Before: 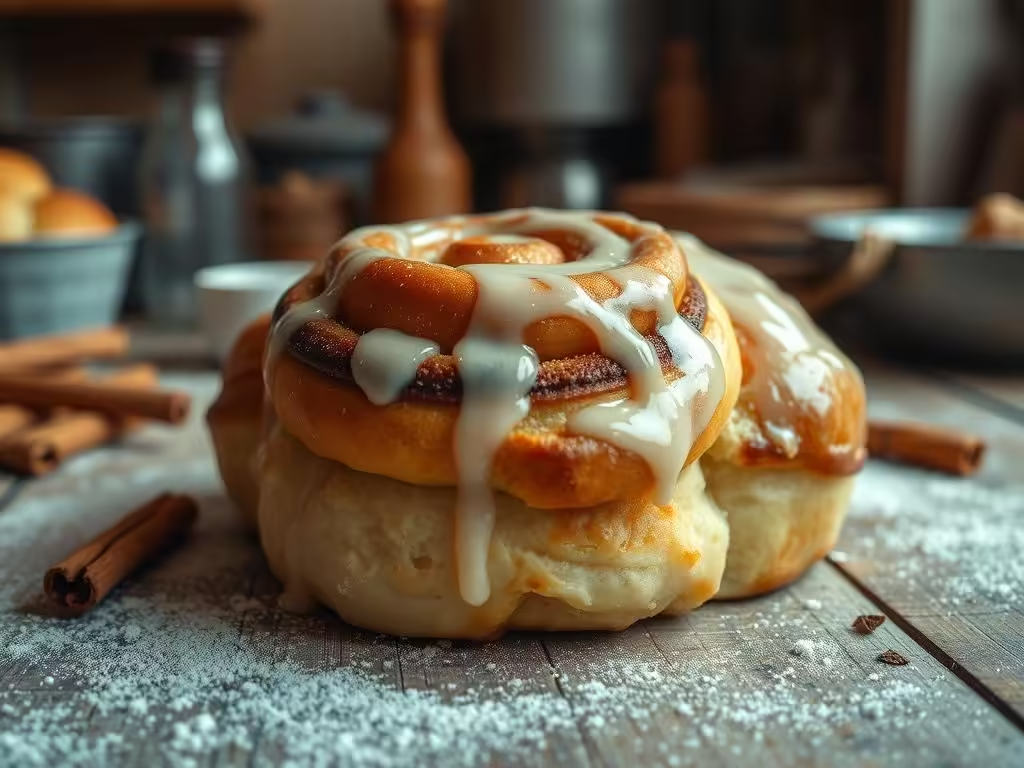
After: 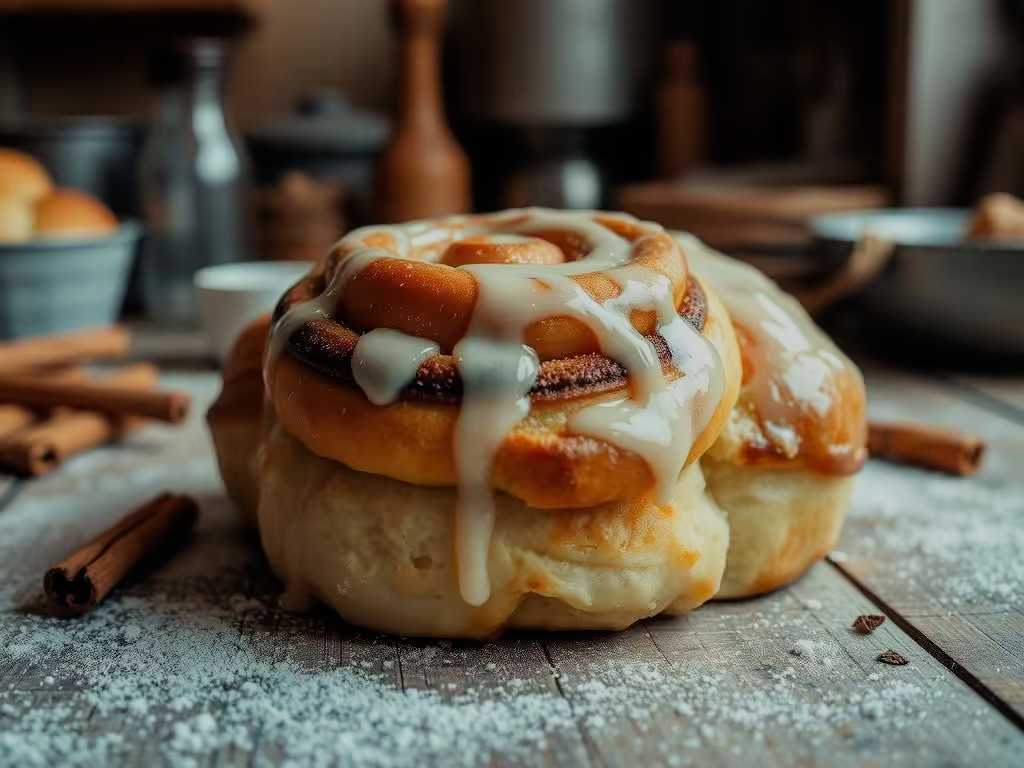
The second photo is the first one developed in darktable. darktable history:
filmic rgb: black relative exposure -7.32 EV, white relative exposure 5.06 EV, hardness 3.21, iterations of high-quality reconstruction 0
